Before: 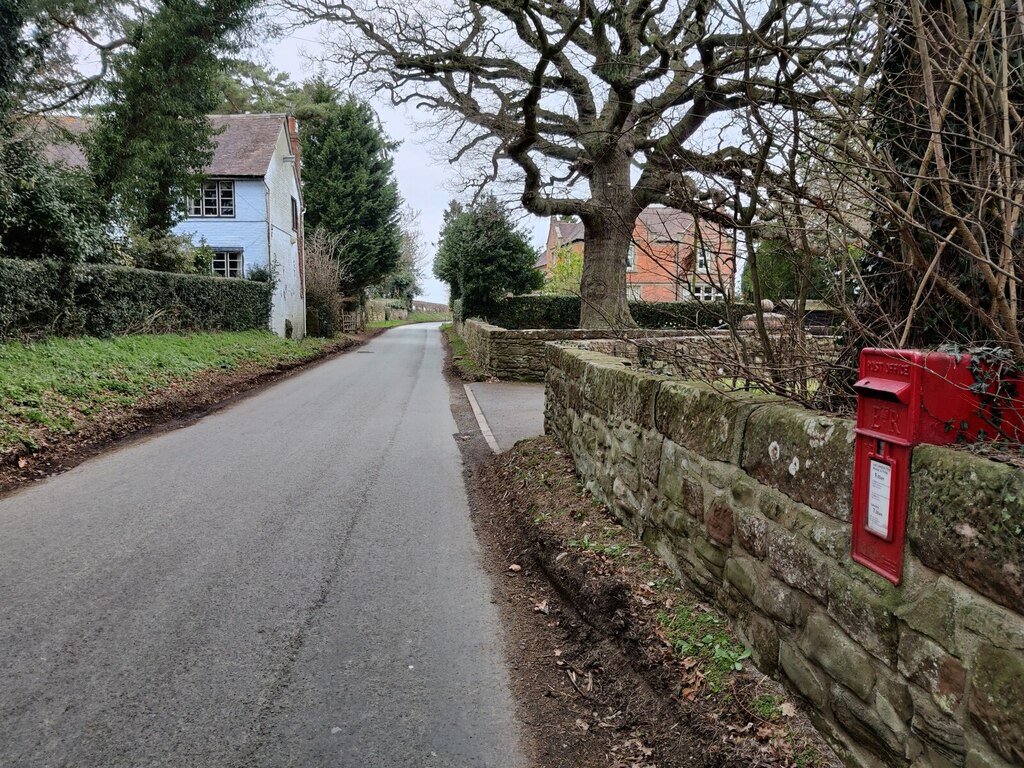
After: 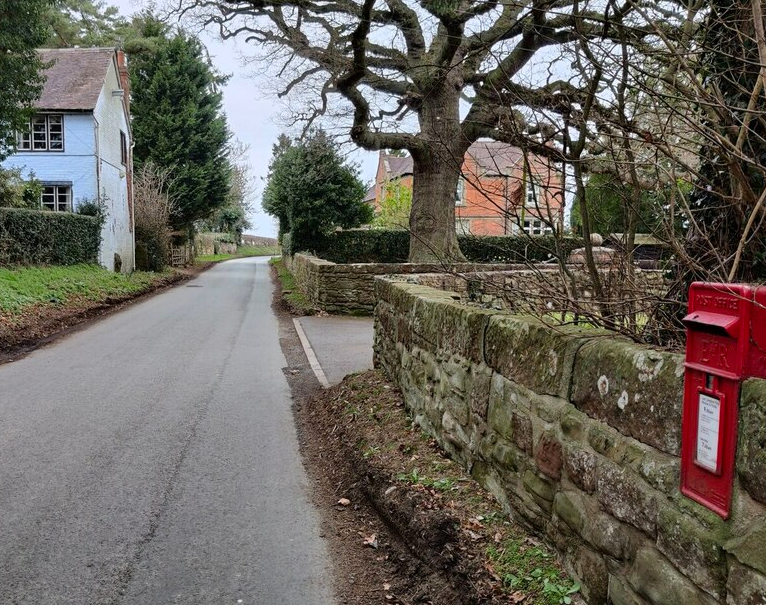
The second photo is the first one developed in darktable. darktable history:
color correction: saturation 1.11
crop: left 16.768%, top 8.653%, right 8.362%, bottom 12.485%
